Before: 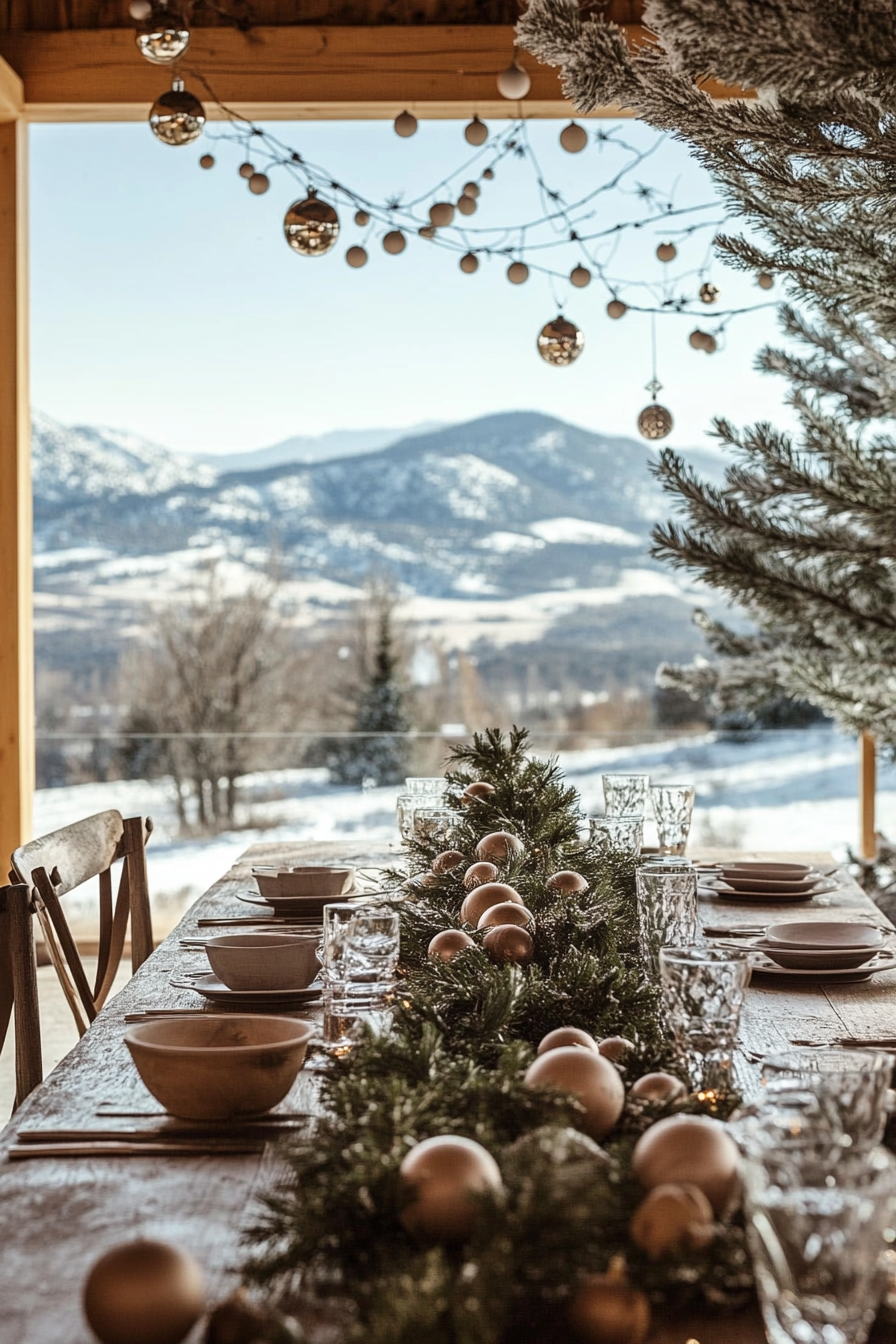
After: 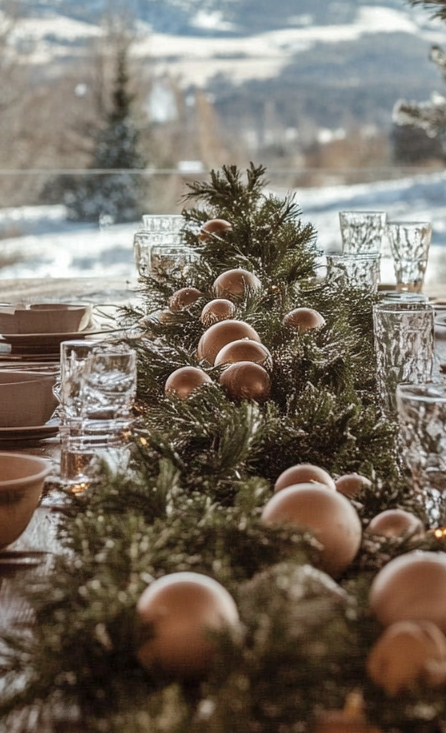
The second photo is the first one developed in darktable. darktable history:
crop: left 29.452%, top 41.958%, right 20.76%, bottom 3.481%
shadows and highlights: highlights color adjustment 0.769%
